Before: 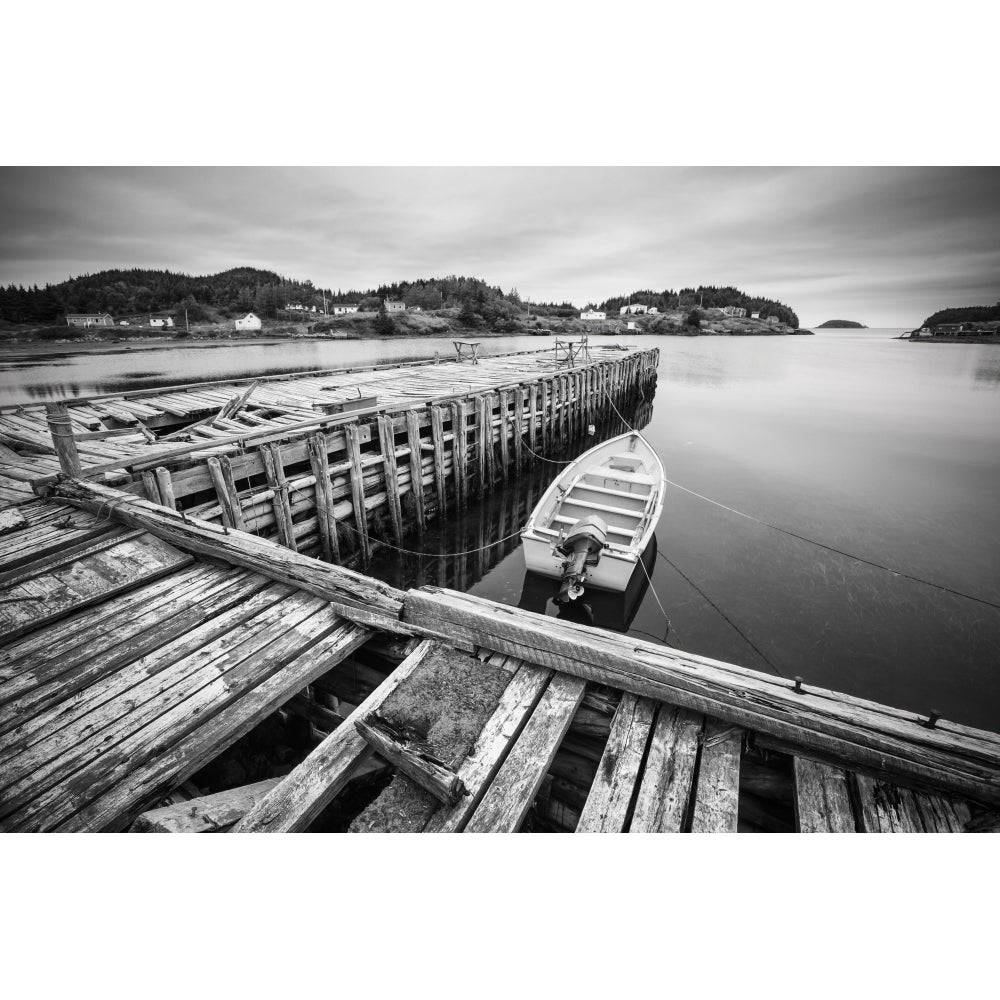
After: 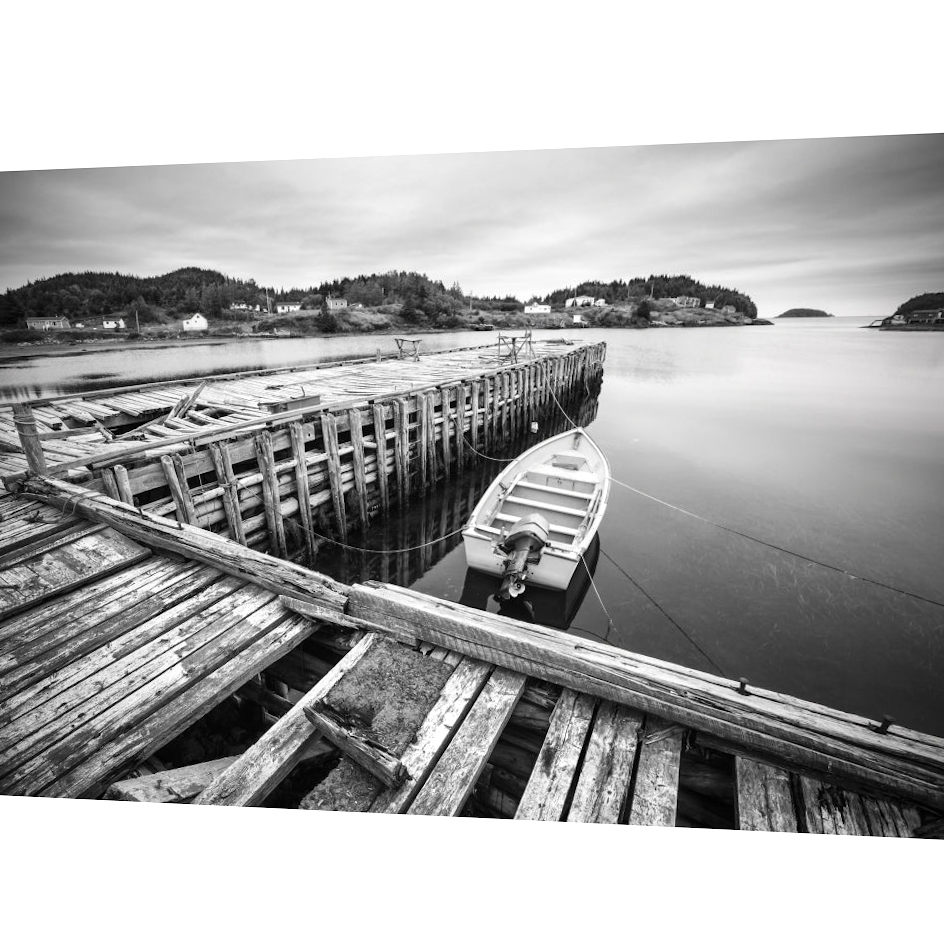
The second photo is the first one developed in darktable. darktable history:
rotate and perspective: rotation 0.062°, lens shift (vertical) 0.115, lens shift (horizontal) -0.133, crop left 0.047, crop right 0.94, crop top 0.061, crop bottom 0.94
exposure: exposure 0.207 EV, compensate highlight preservation false
